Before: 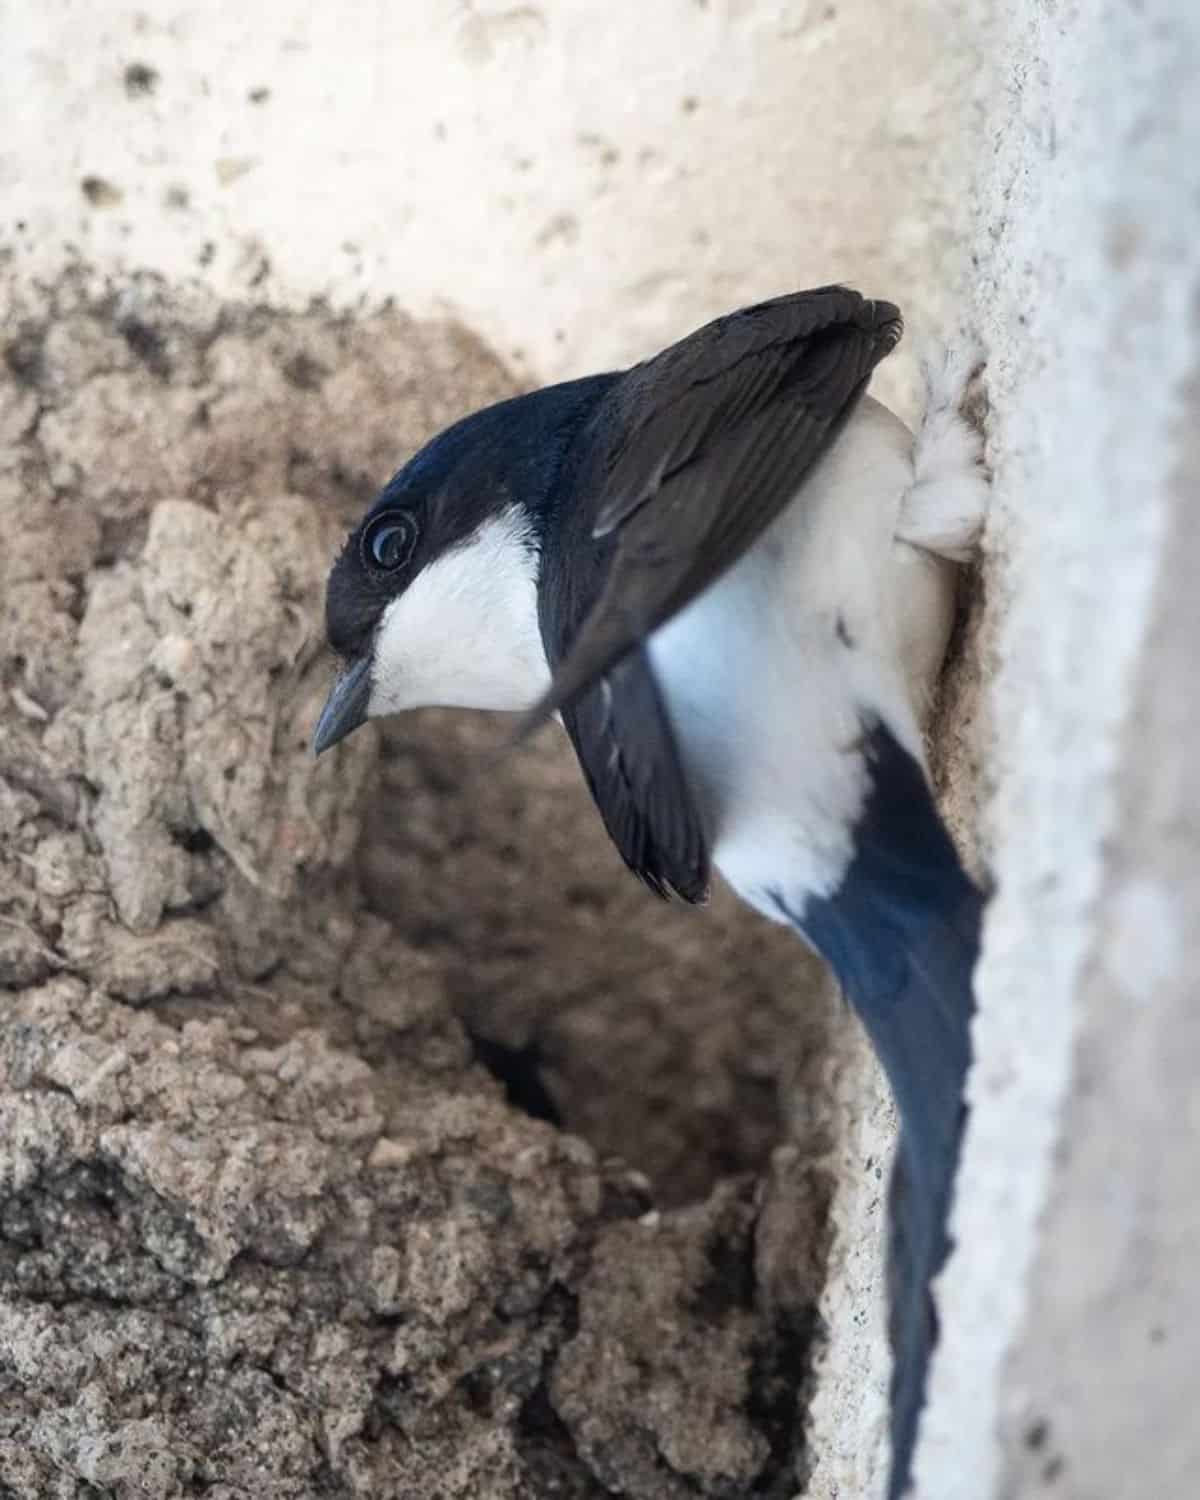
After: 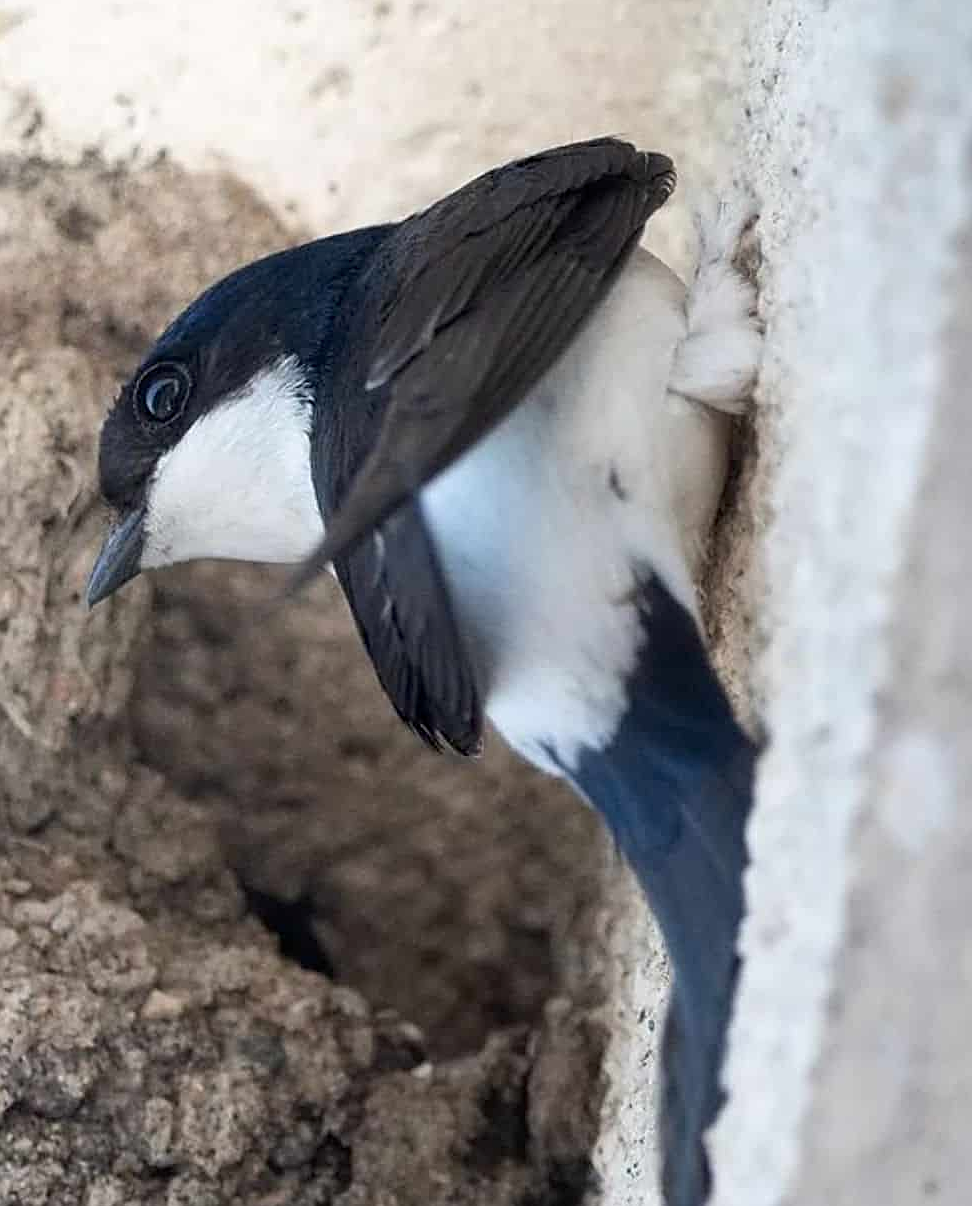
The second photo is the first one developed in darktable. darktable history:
crop: left 18.975%, top 9.909%, right 0%, bottom 9.658%
exposure: black level correction 0.001, compensate highlight preservation false
sharpen: amount 0.573
